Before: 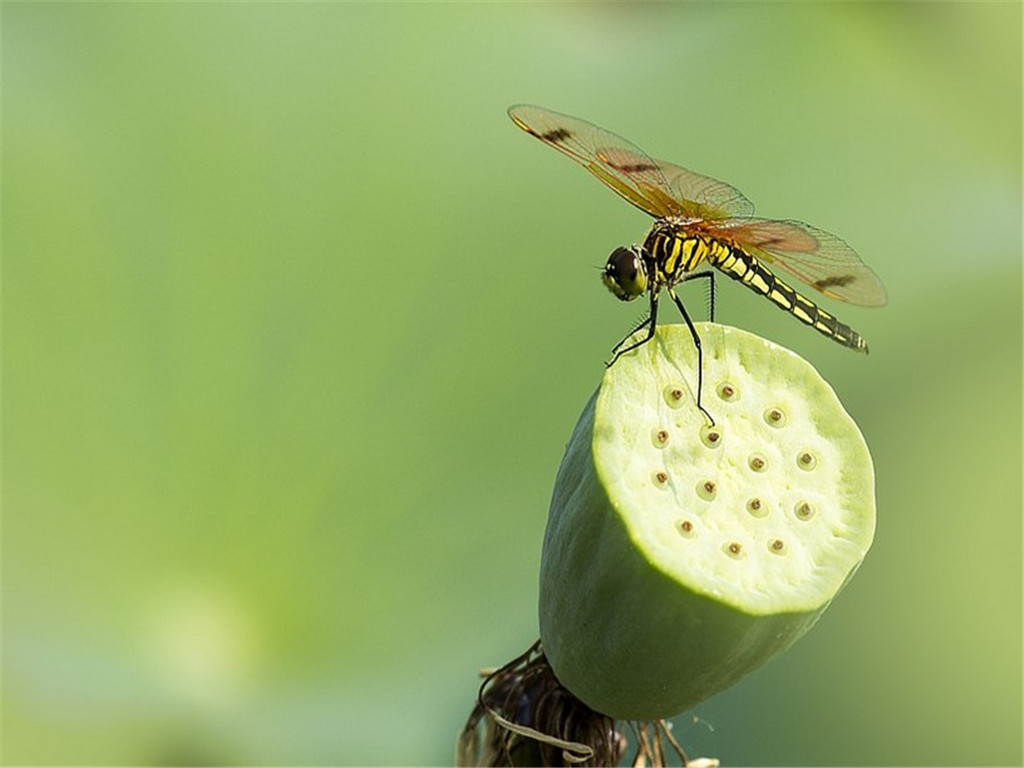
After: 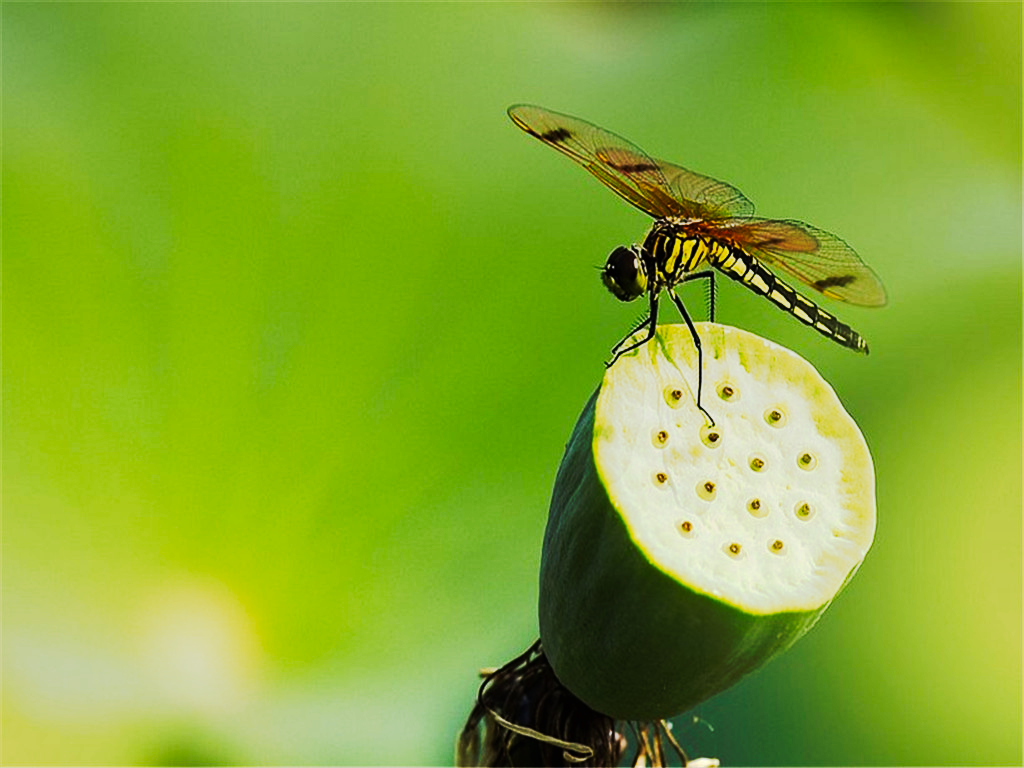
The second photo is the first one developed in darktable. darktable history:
tone curve: curves: ch0 [(0, 0) (0.003, 0.006) (0.011, 0.006) (0.025, 0.008) (0.044, 0.014) (0.069, 0.02) (0.1, 0.025) (0.136, 0.037) (0.177, 0.053) (0.224, 0.086) (0.277, 0.13) (0.335, 0.189) (0.399, 0.253) (0.468, 0.375) (0.543, 0.521) (0.623, 0.671) (0.709, 0.789) (0.801, 0.841) (0.898, 0.889) (1, 1)], preserve colors none
graduated density: on, module defaults
